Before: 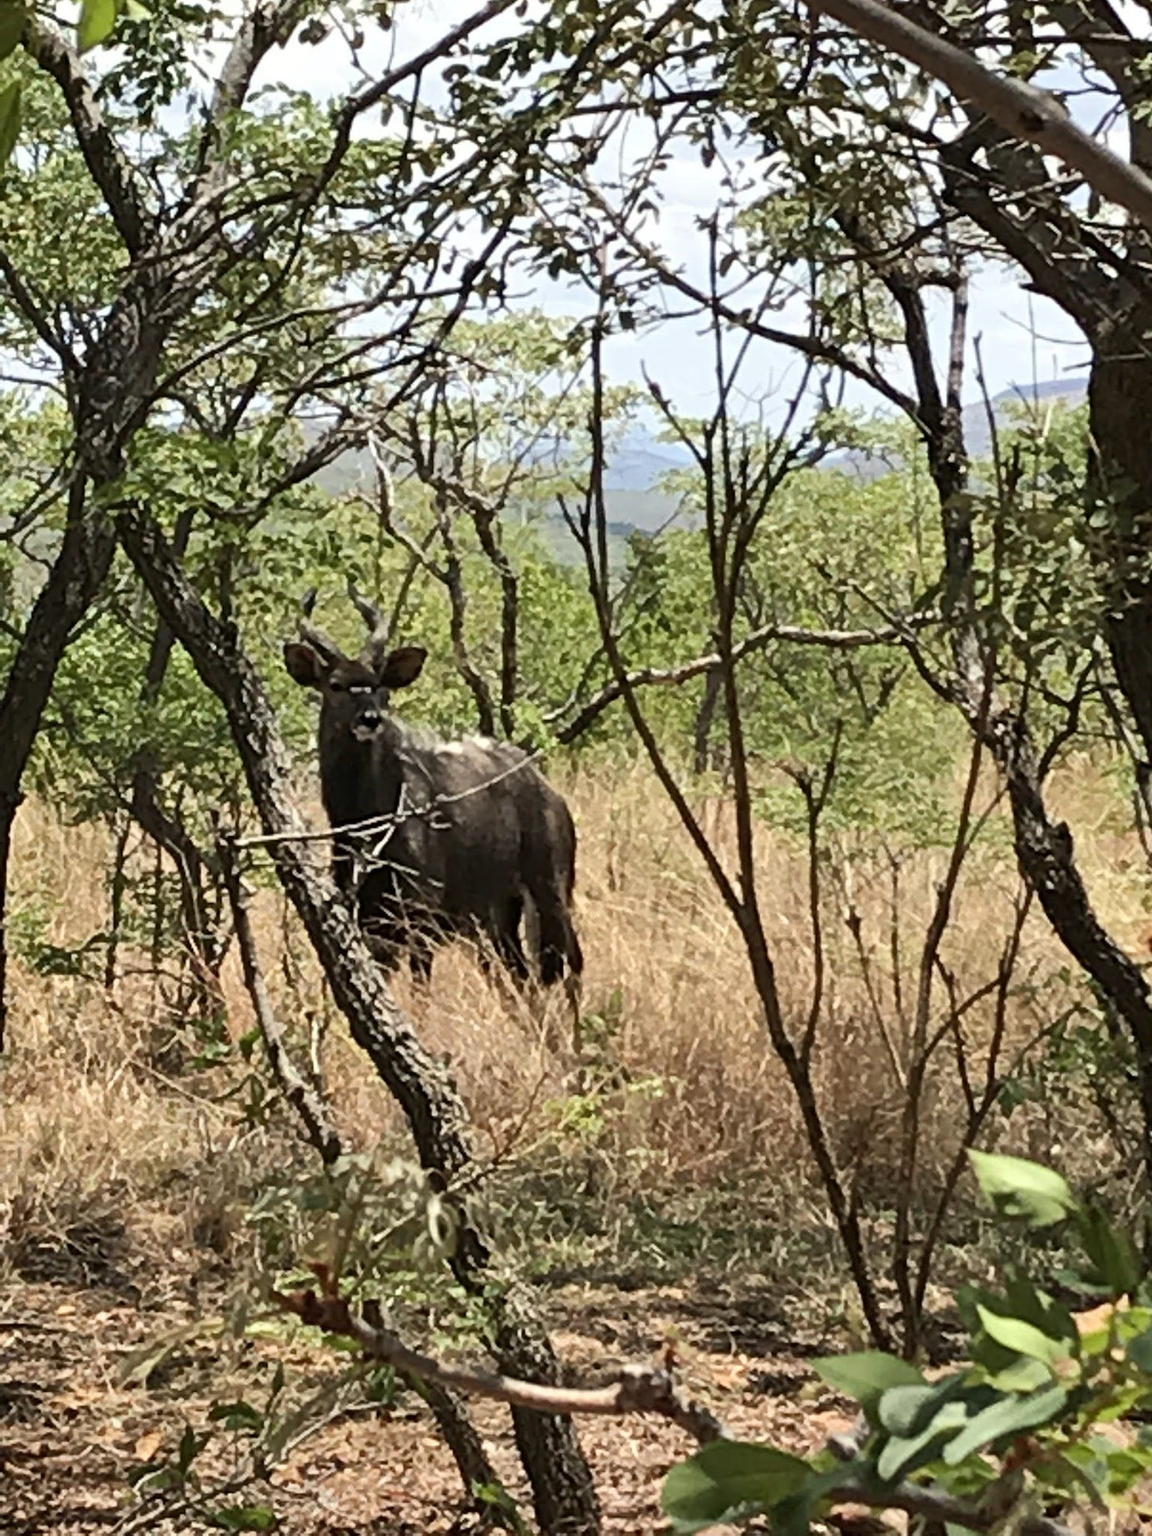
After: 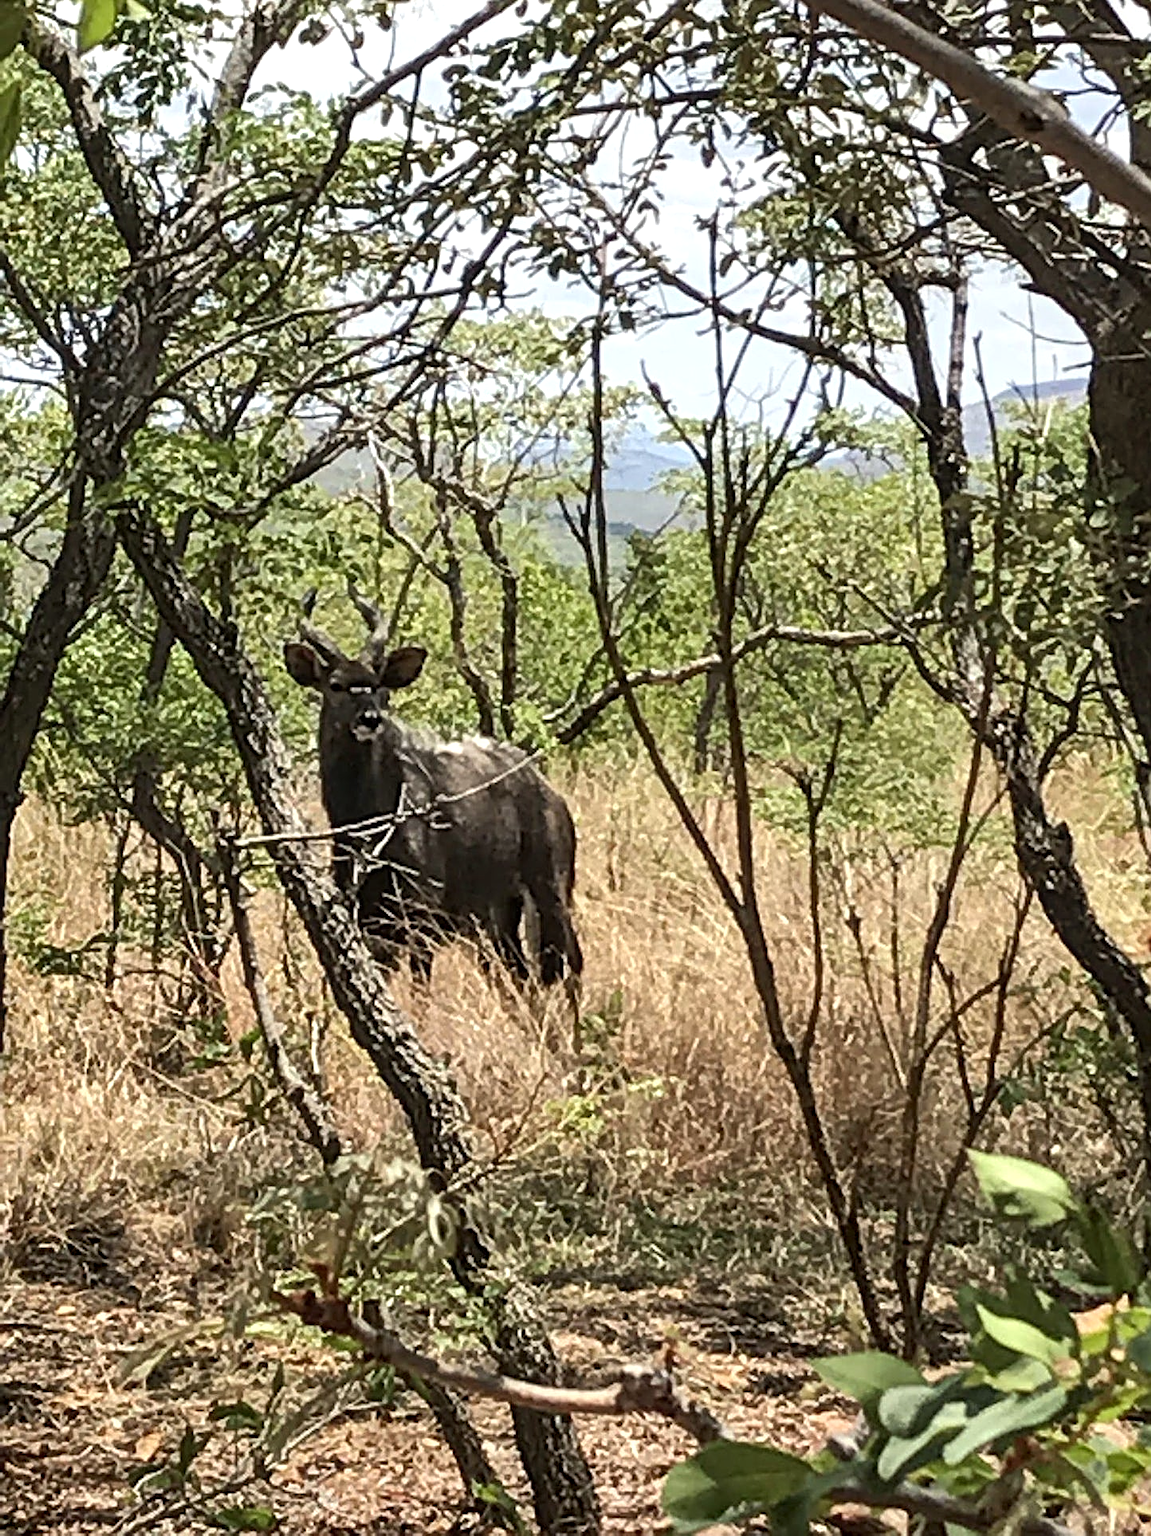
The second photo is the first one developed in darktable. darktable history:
exposure: exposure 0.176 EV, compensate highlight preservation false
local contrast: on, module defaults
sharpen: on, module defaults
